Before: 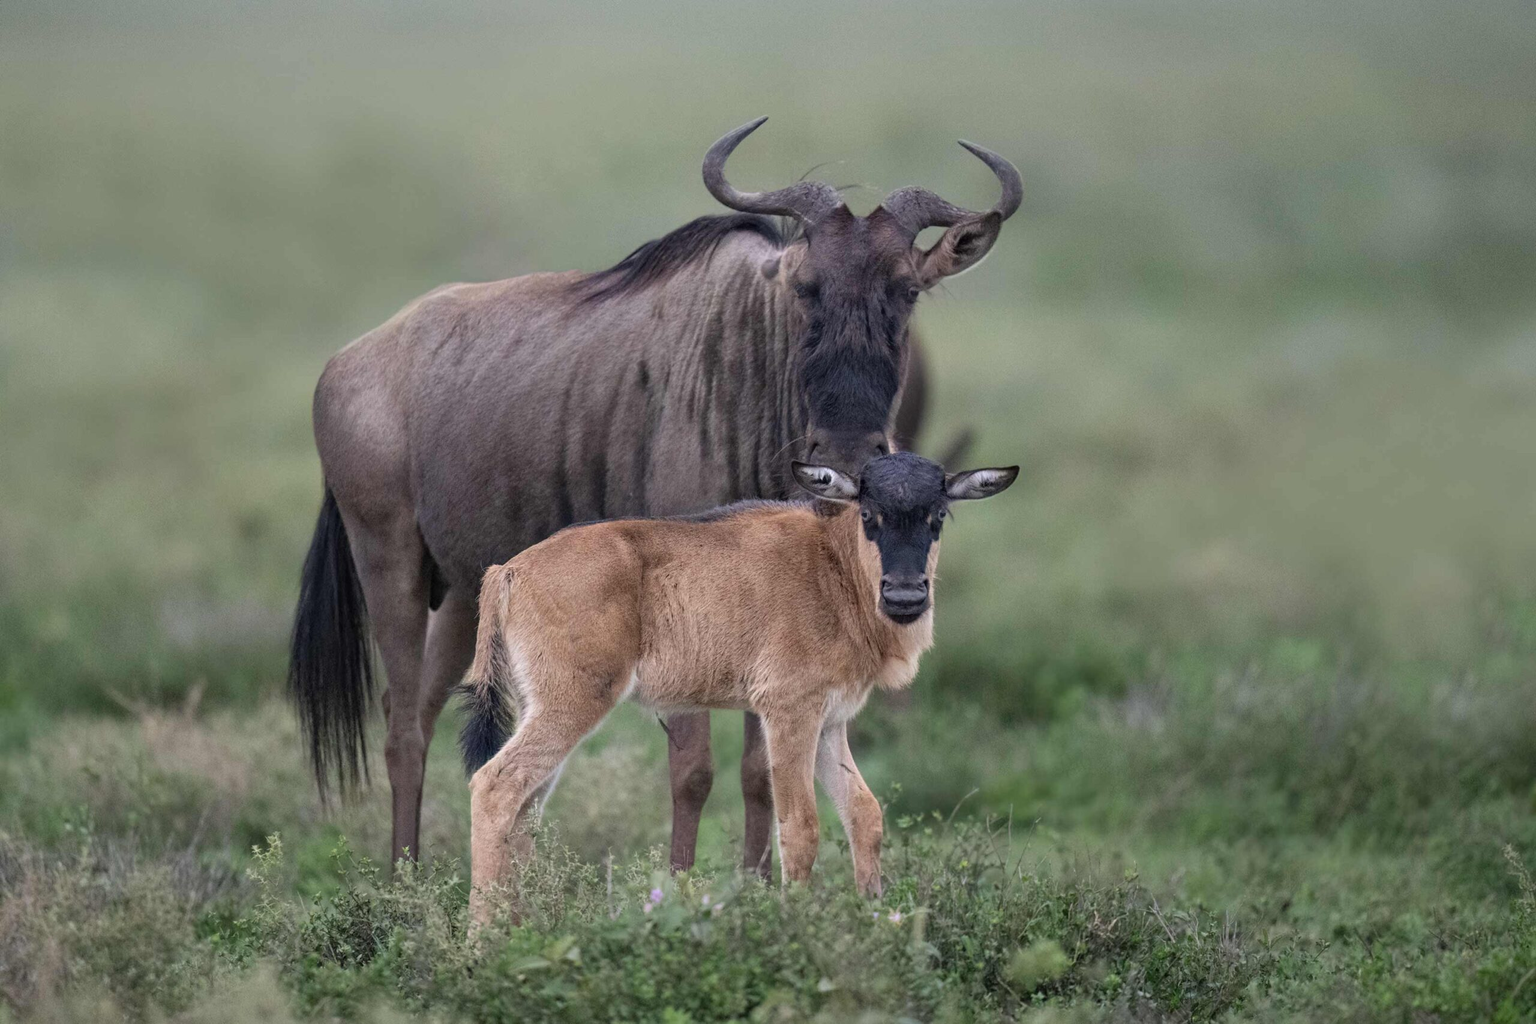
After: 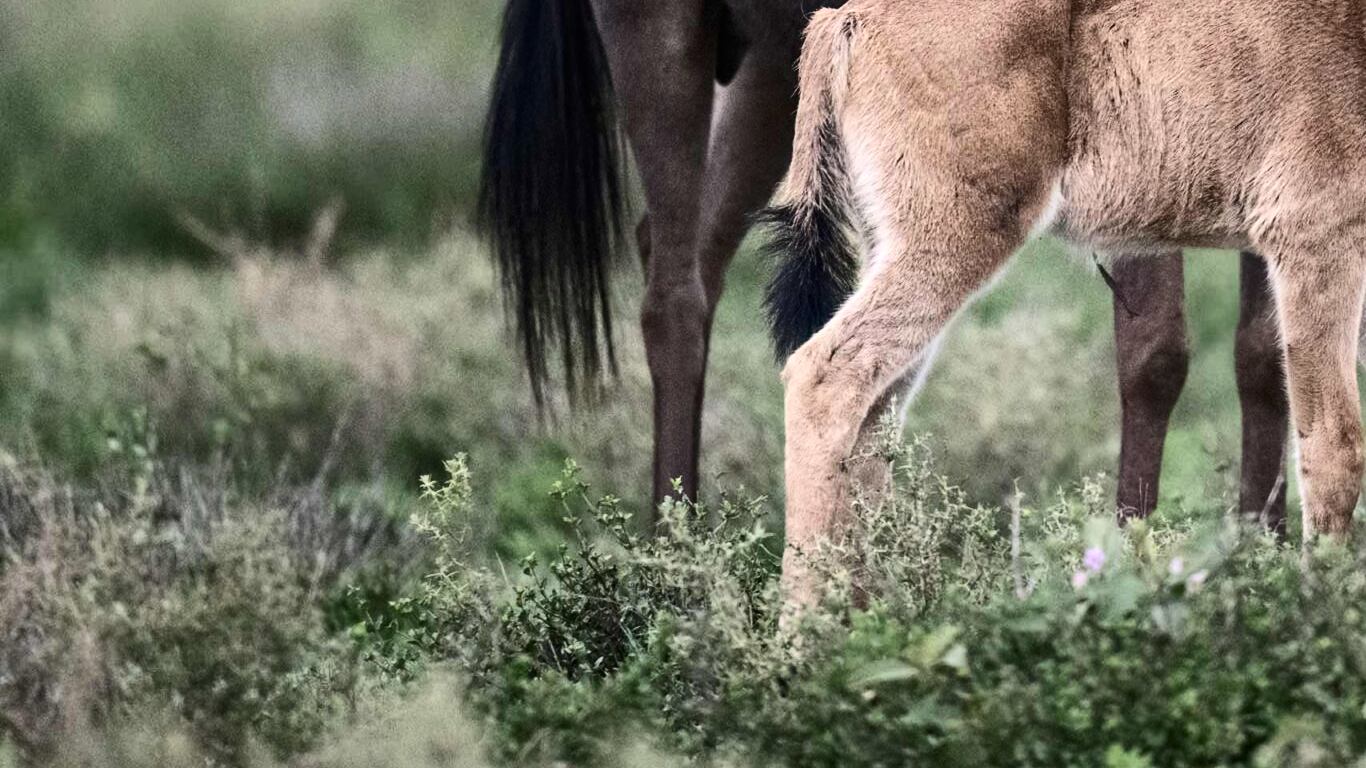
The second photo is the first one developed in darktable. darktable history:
tone equalizer: -8 EV -0.417 EV, -7 EV -0.389 EV, -6 EV -0.333 EV, -5 EV -0.222 EV, -3 EV 0.222 EV, -2 EV 0.333 EV, -1 EV 0.389 EV, +0 EV 0.417 EV, edges refinement/feathering 500, mask exposure compensation -1.57 EV, preserve details no
crop and rotate: top 54.778%, right 46.61%, bottom 0.159%
contrast brightness saturation: contrast 0.28
